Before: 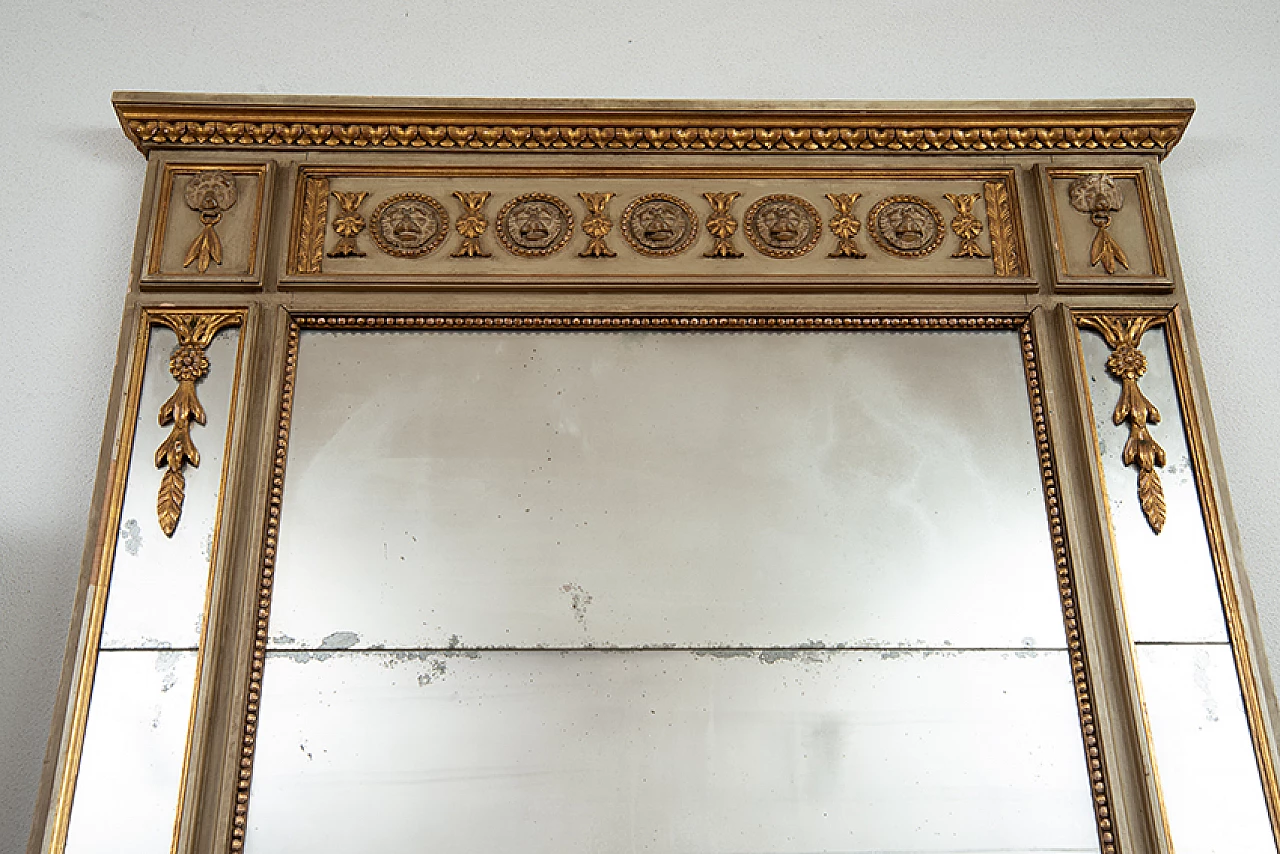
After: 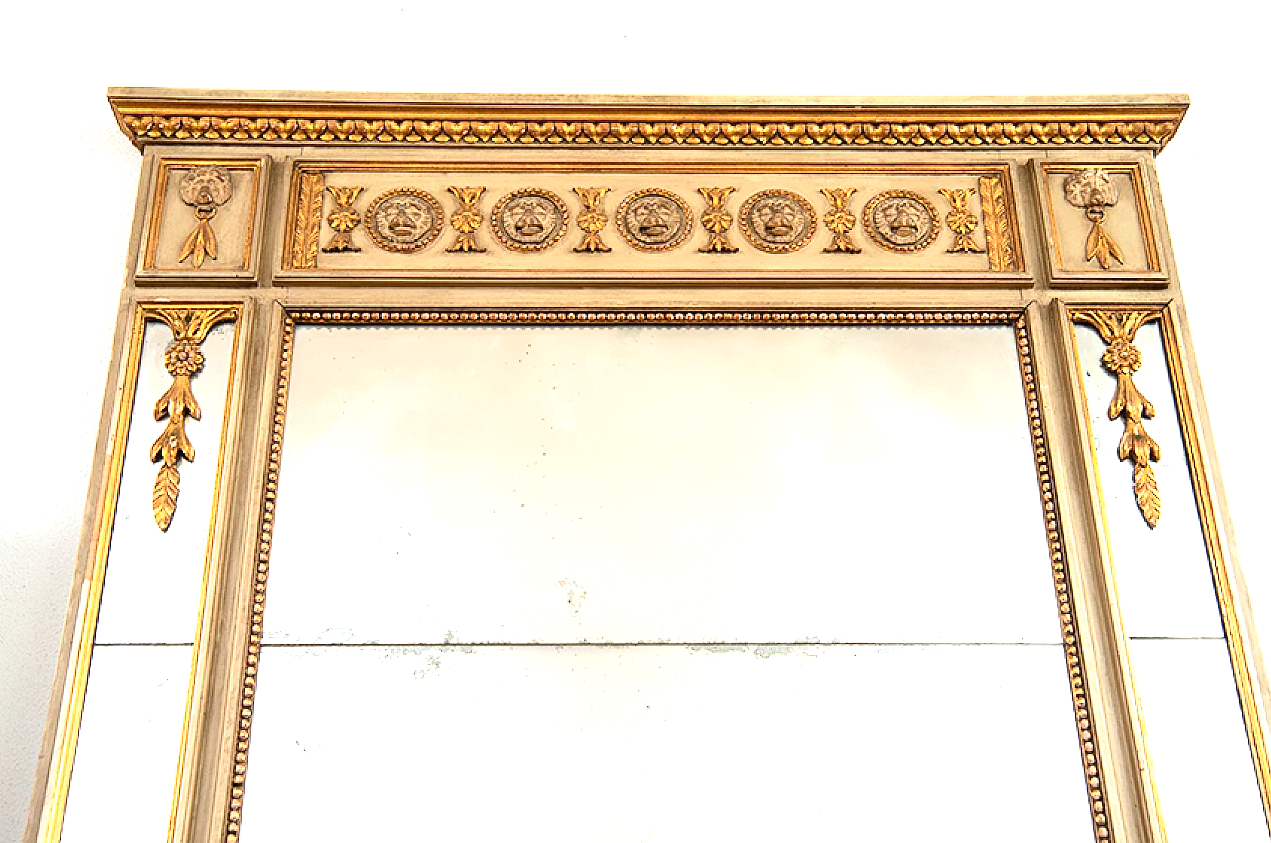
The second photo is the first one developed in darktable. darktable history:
exposure: black level correction 0, exposure 1.2 EV, compensate highlight preservation false
crop: left 0.457%, top 0.697%, right 0.217%, bottom 0.541%
contrast brightness saturation: contrast 0.195, brightness 0.162, saturation 0.228
